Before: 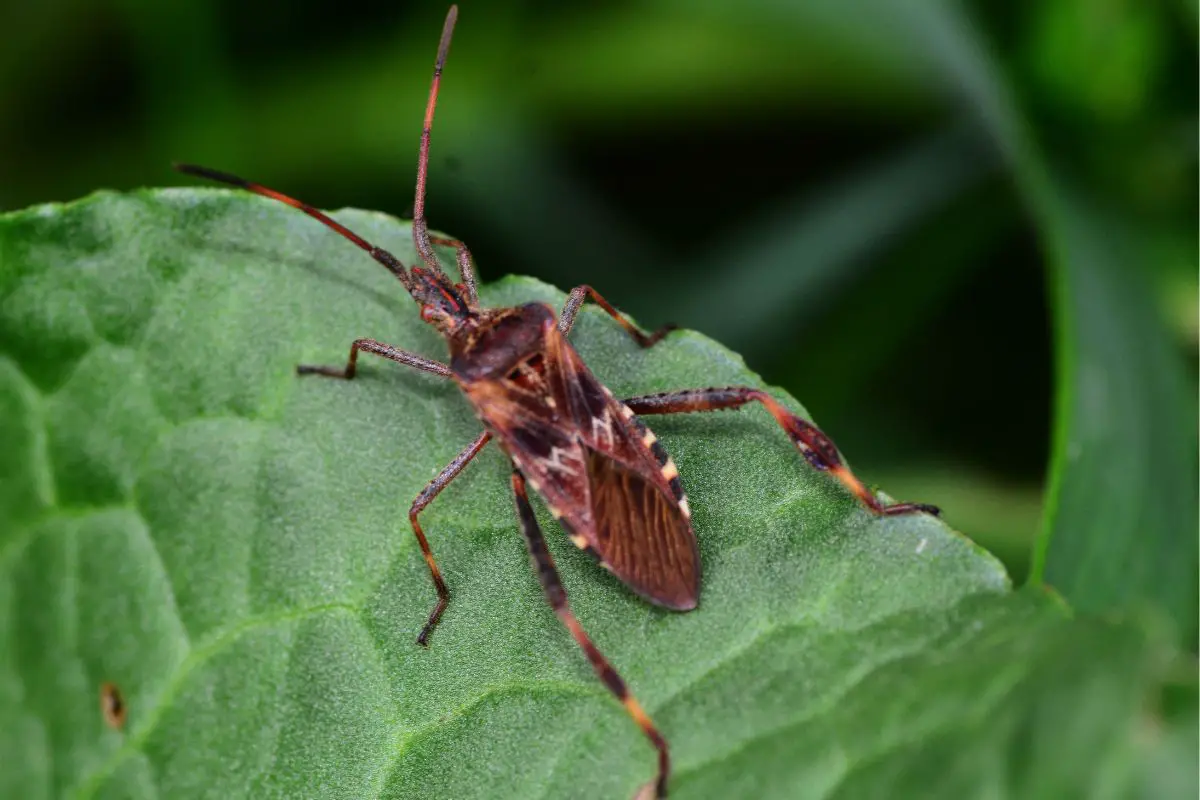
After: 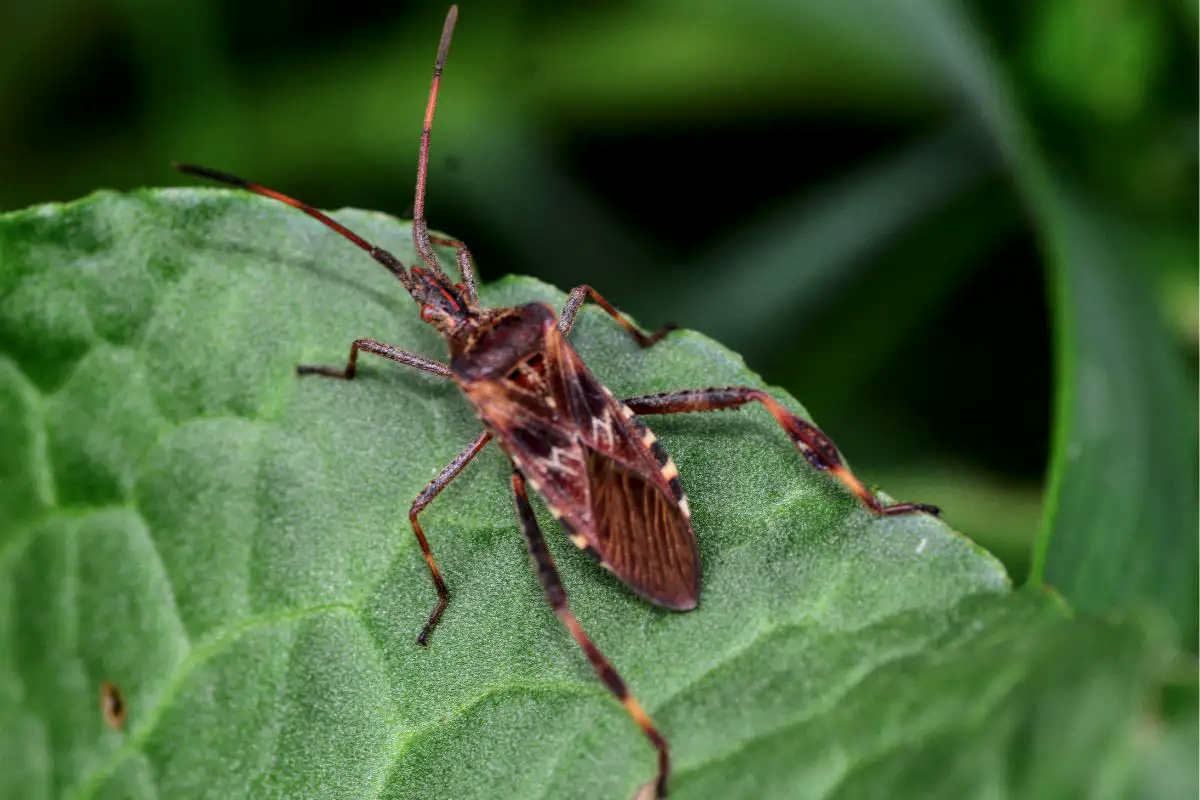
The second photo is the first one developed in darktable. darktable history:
local contrast: on, module defaults
color balance rgb: linear chroma grading › shadows -3%, linear chroma grading › highlights -4%
